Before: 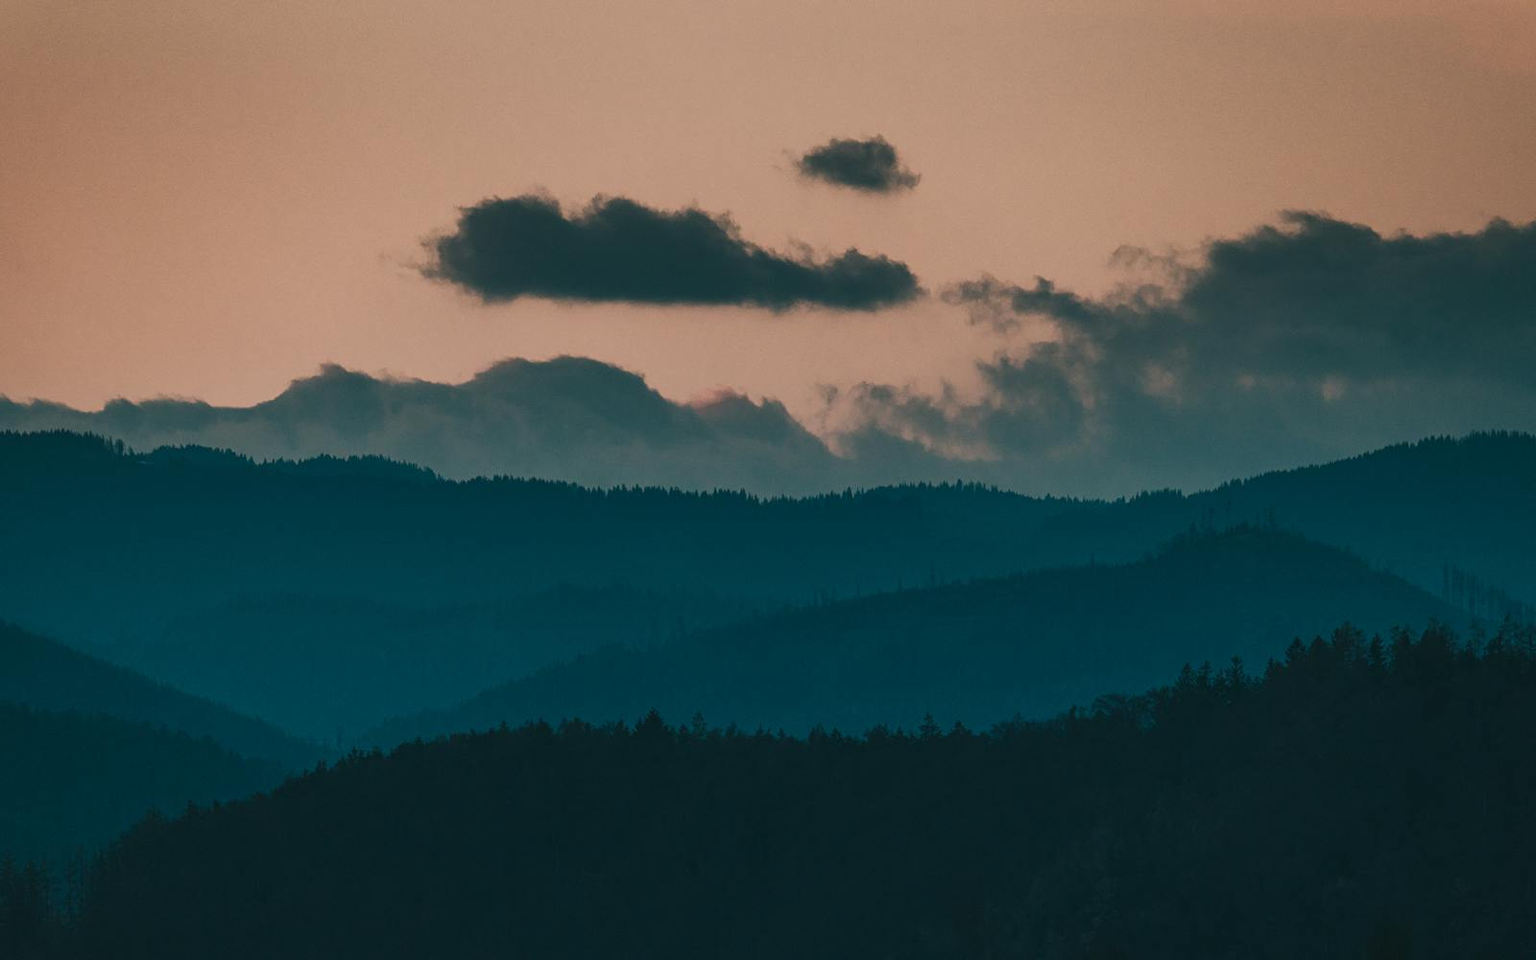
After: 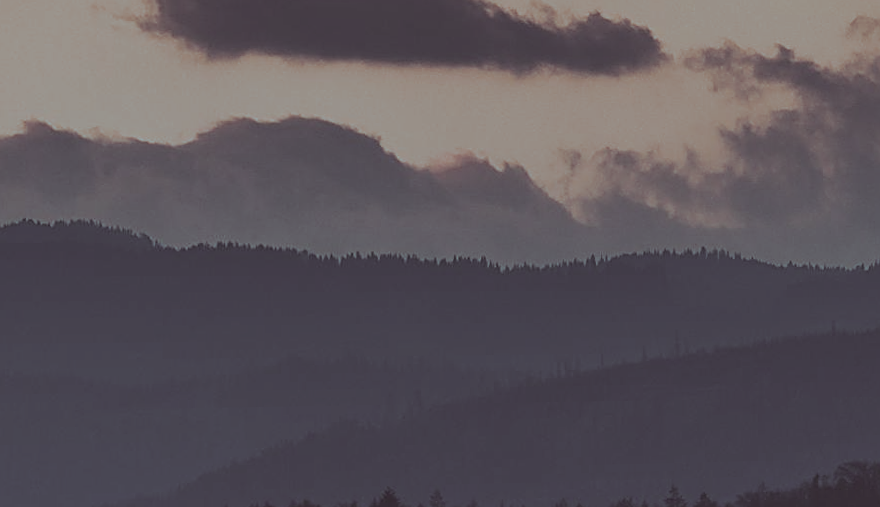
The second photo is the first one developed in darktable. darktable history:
split-toning: shadows › hue 327.6°, highlights › hue 198°, highlights › saturation 0.55, balance -21.25, compress 0%
sharpen: on, module defaults
exposure: black level correction 0.001, exposure 0.014 EV, compensate highlight preservation false
rotate and perspective: rotation -0.013°, lens shift (vertical) -0.027, lens shift (horizontal) 0.178, crop left 0.016, crop right 0.989, crop top 0.082, crop bottom 0.918
contrast brightness saturation: contrast -0.26, saturation -0.43
crop and rotate: left 22.13%, top 22.054%, right 22.026%, bottom 22.102%
